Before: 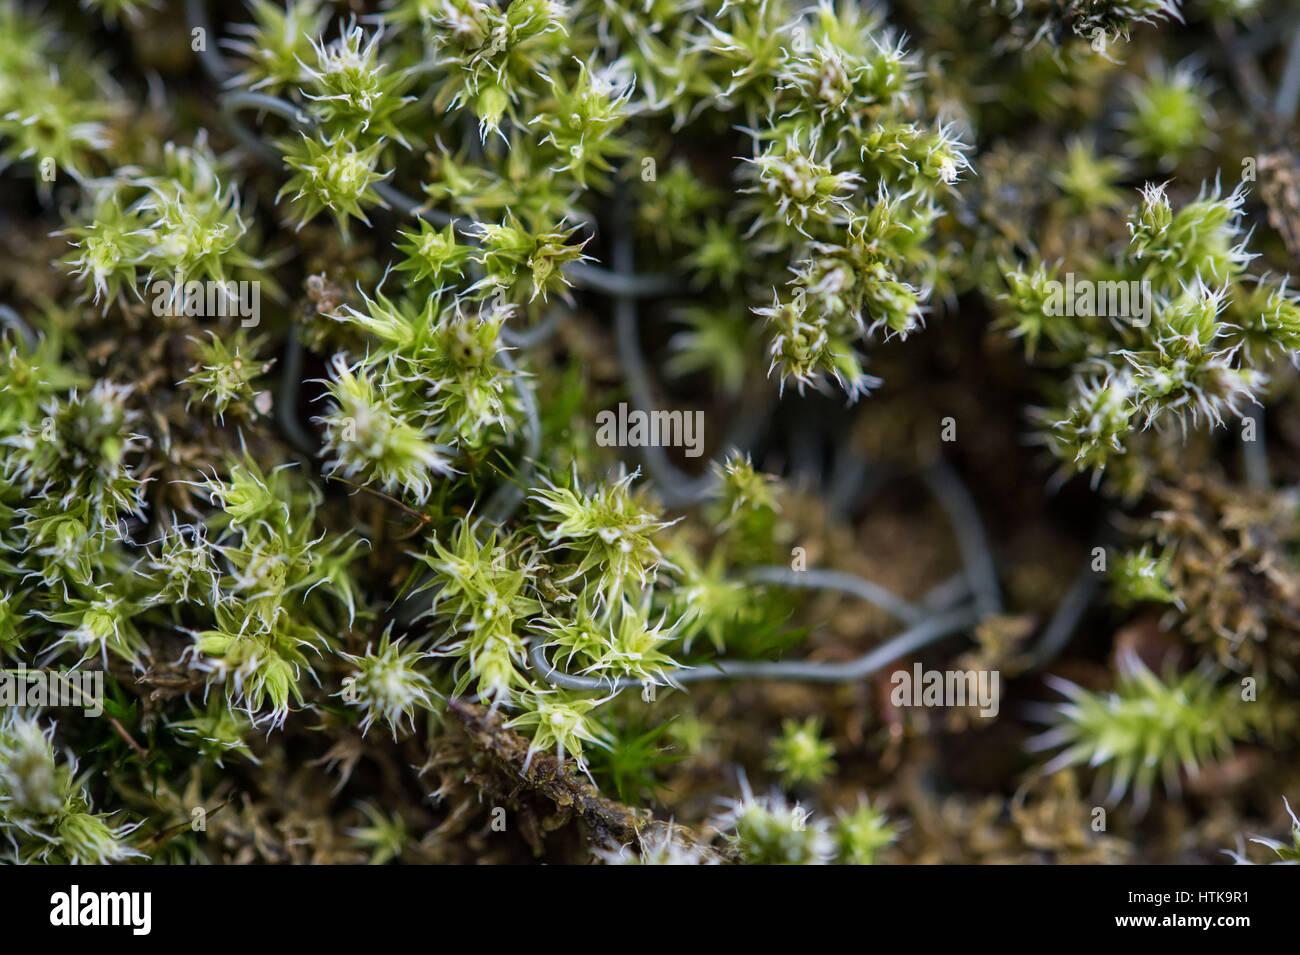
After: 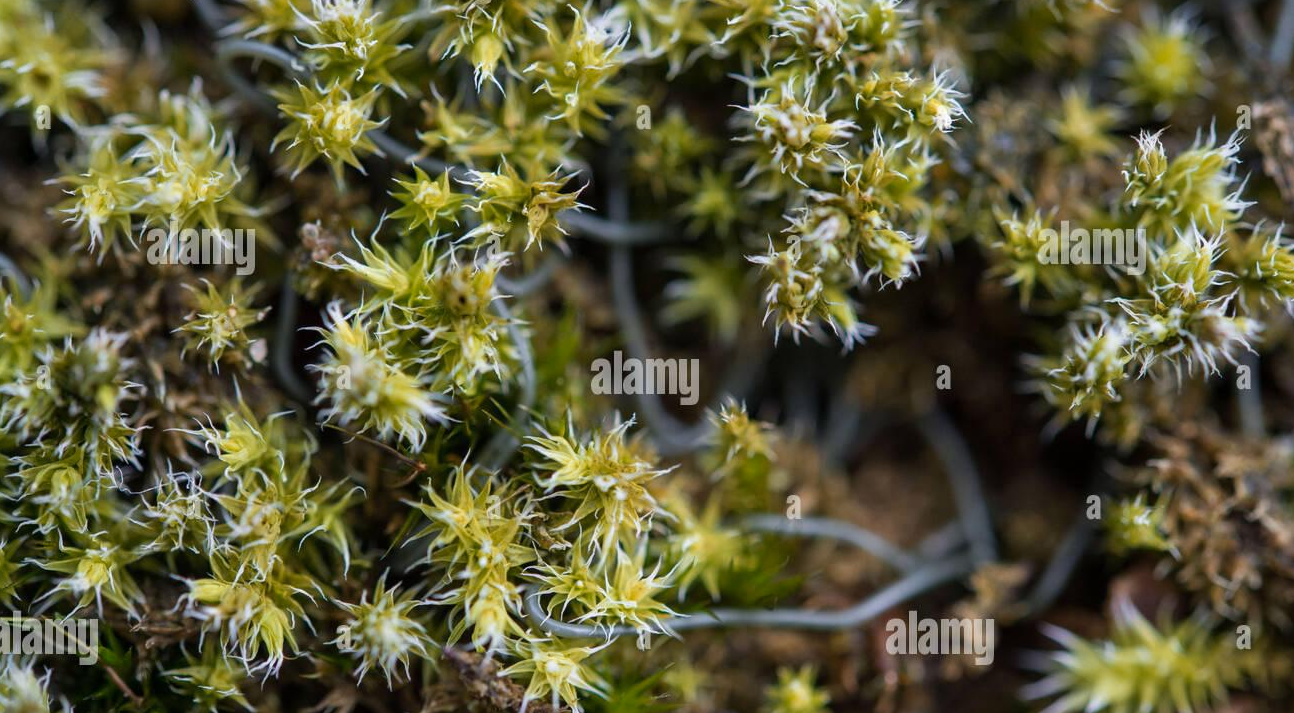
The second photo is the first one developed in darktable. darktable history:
crop: left 0.387%, top 5.469%, bottom 19.809%
color zones: curves: ch1 [(0, 0.469) (0.072, 0.457) (0.243, 0.494) (0.429, 0.5) (0.571, 0.5) (0.714, 0.5) (0.857, 0.5) (1, 0.469)]; ch2 [(0, 0.499) (0.143, 0.467) (0.242, 0.436) (0.429, 0.493) (0.571, 0.5) (0.714, 0.5) (0.857, 0.5) (1, 0.499)]
